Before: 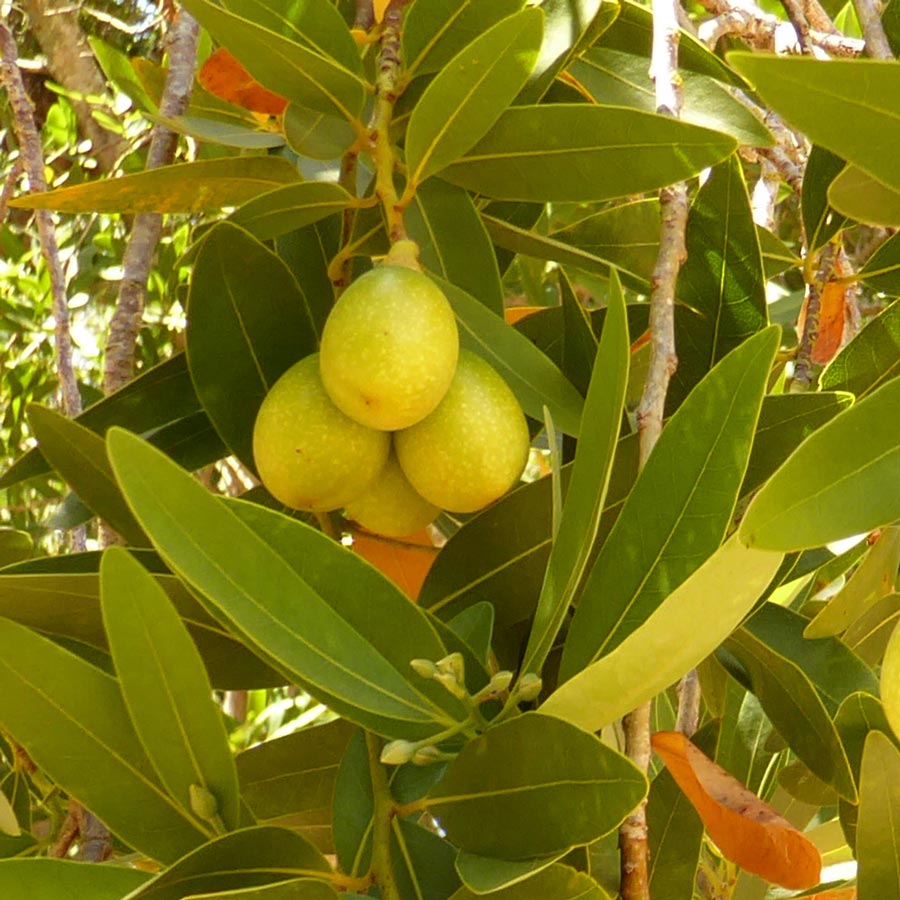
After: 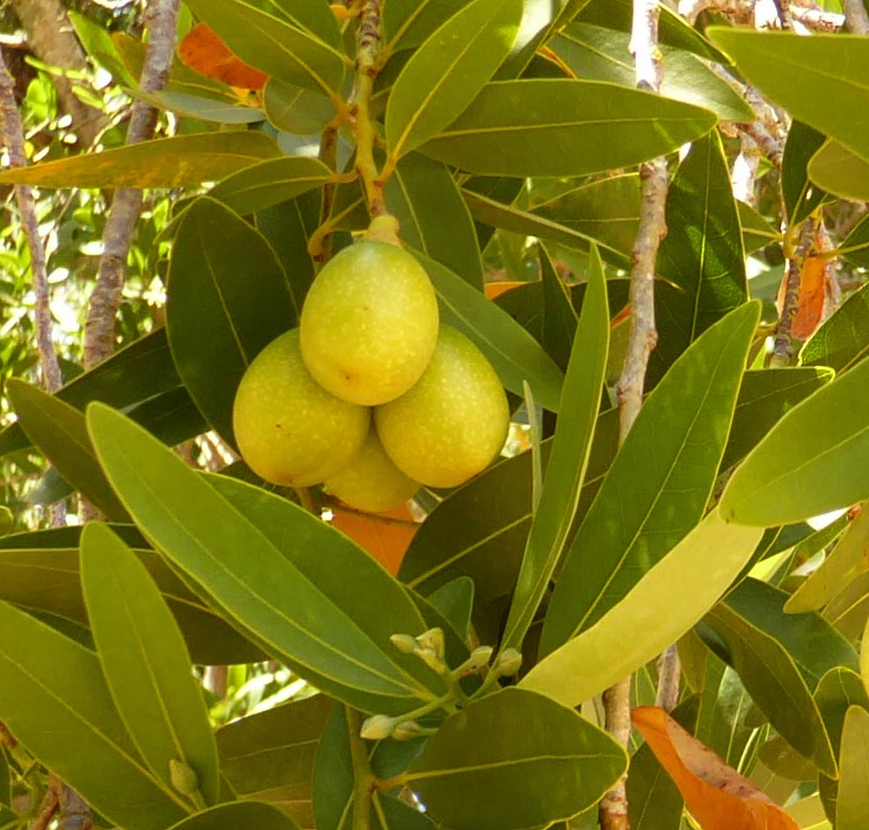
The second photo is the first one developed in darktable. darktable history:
crop: left 2.253%, top 2.884%, right 1.187%, bottom 4.856%
